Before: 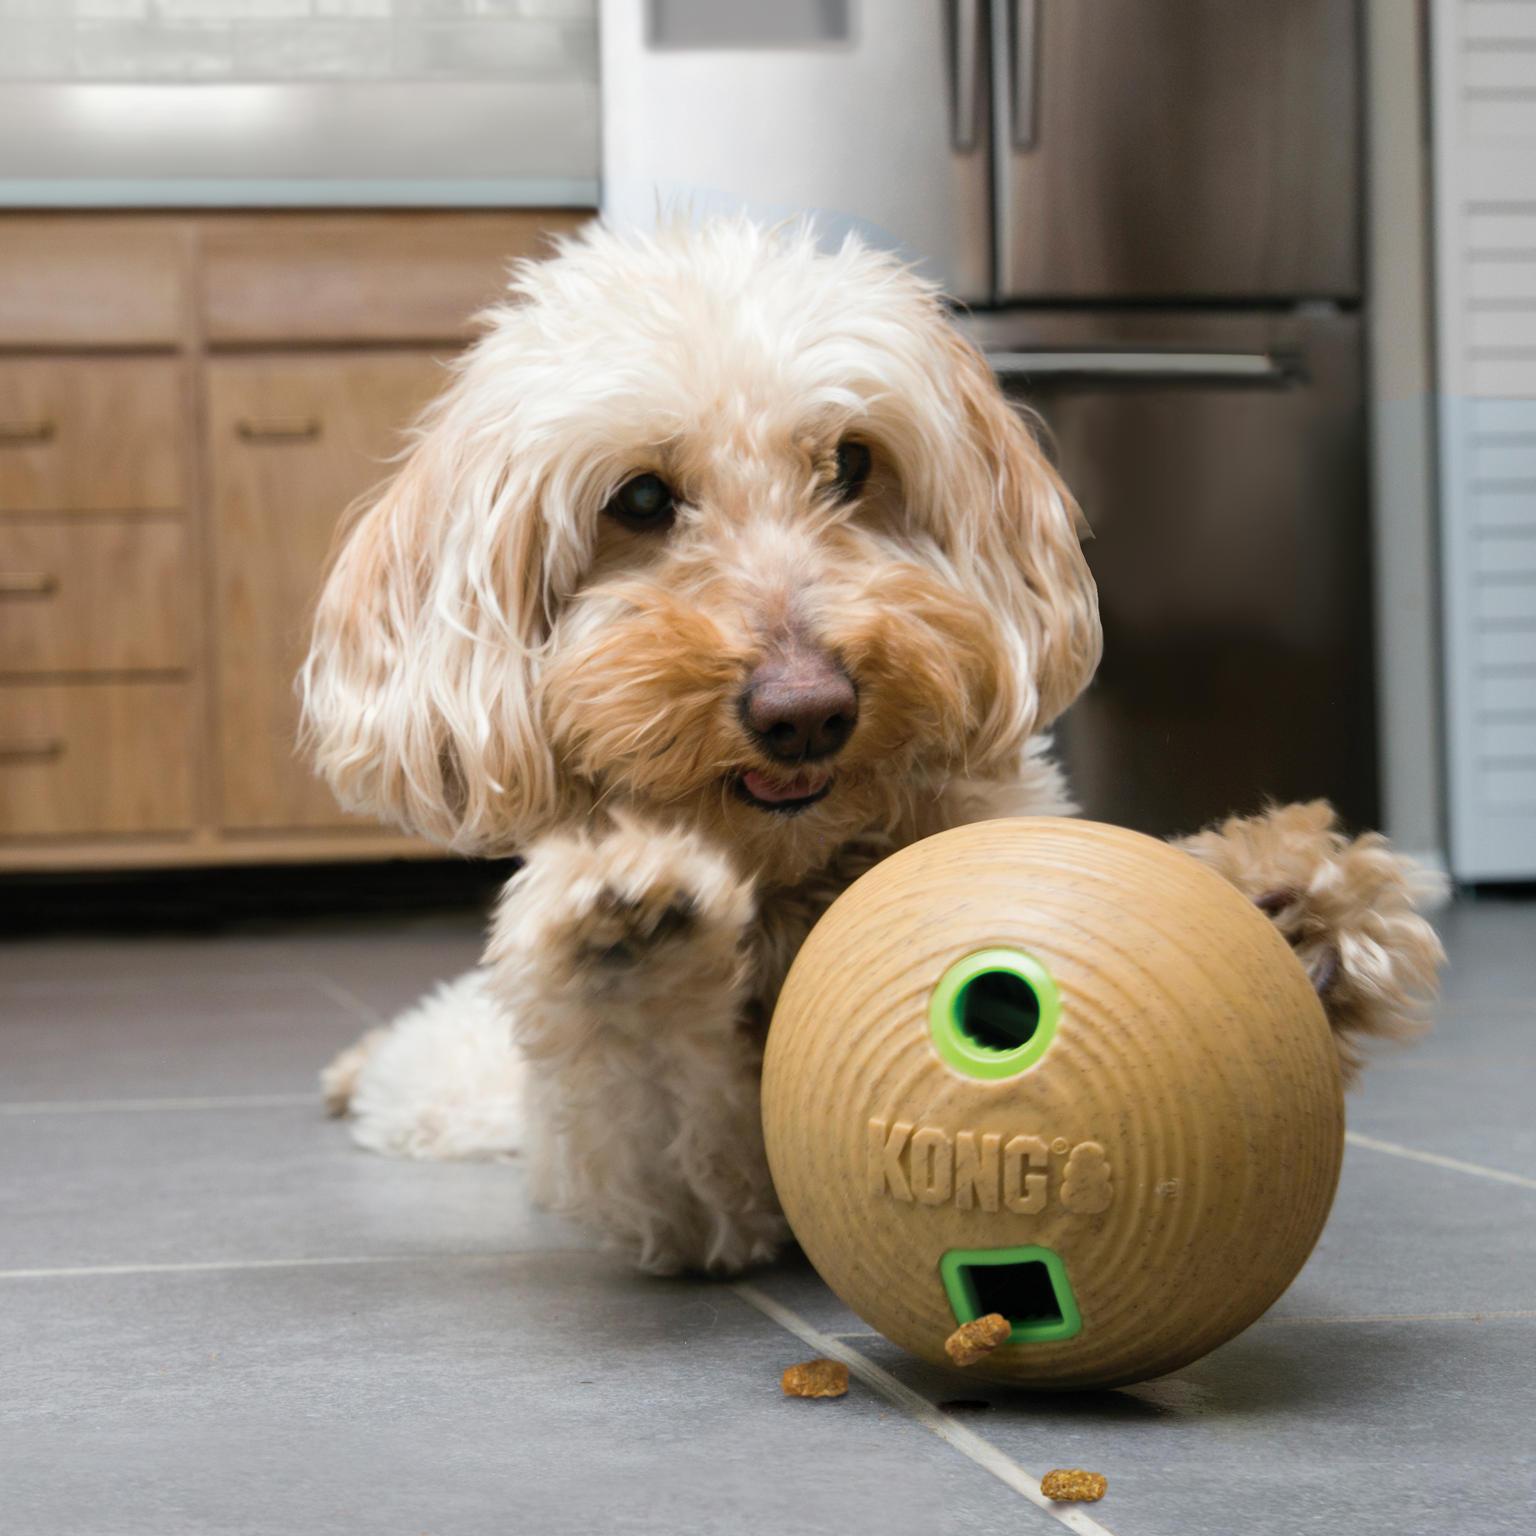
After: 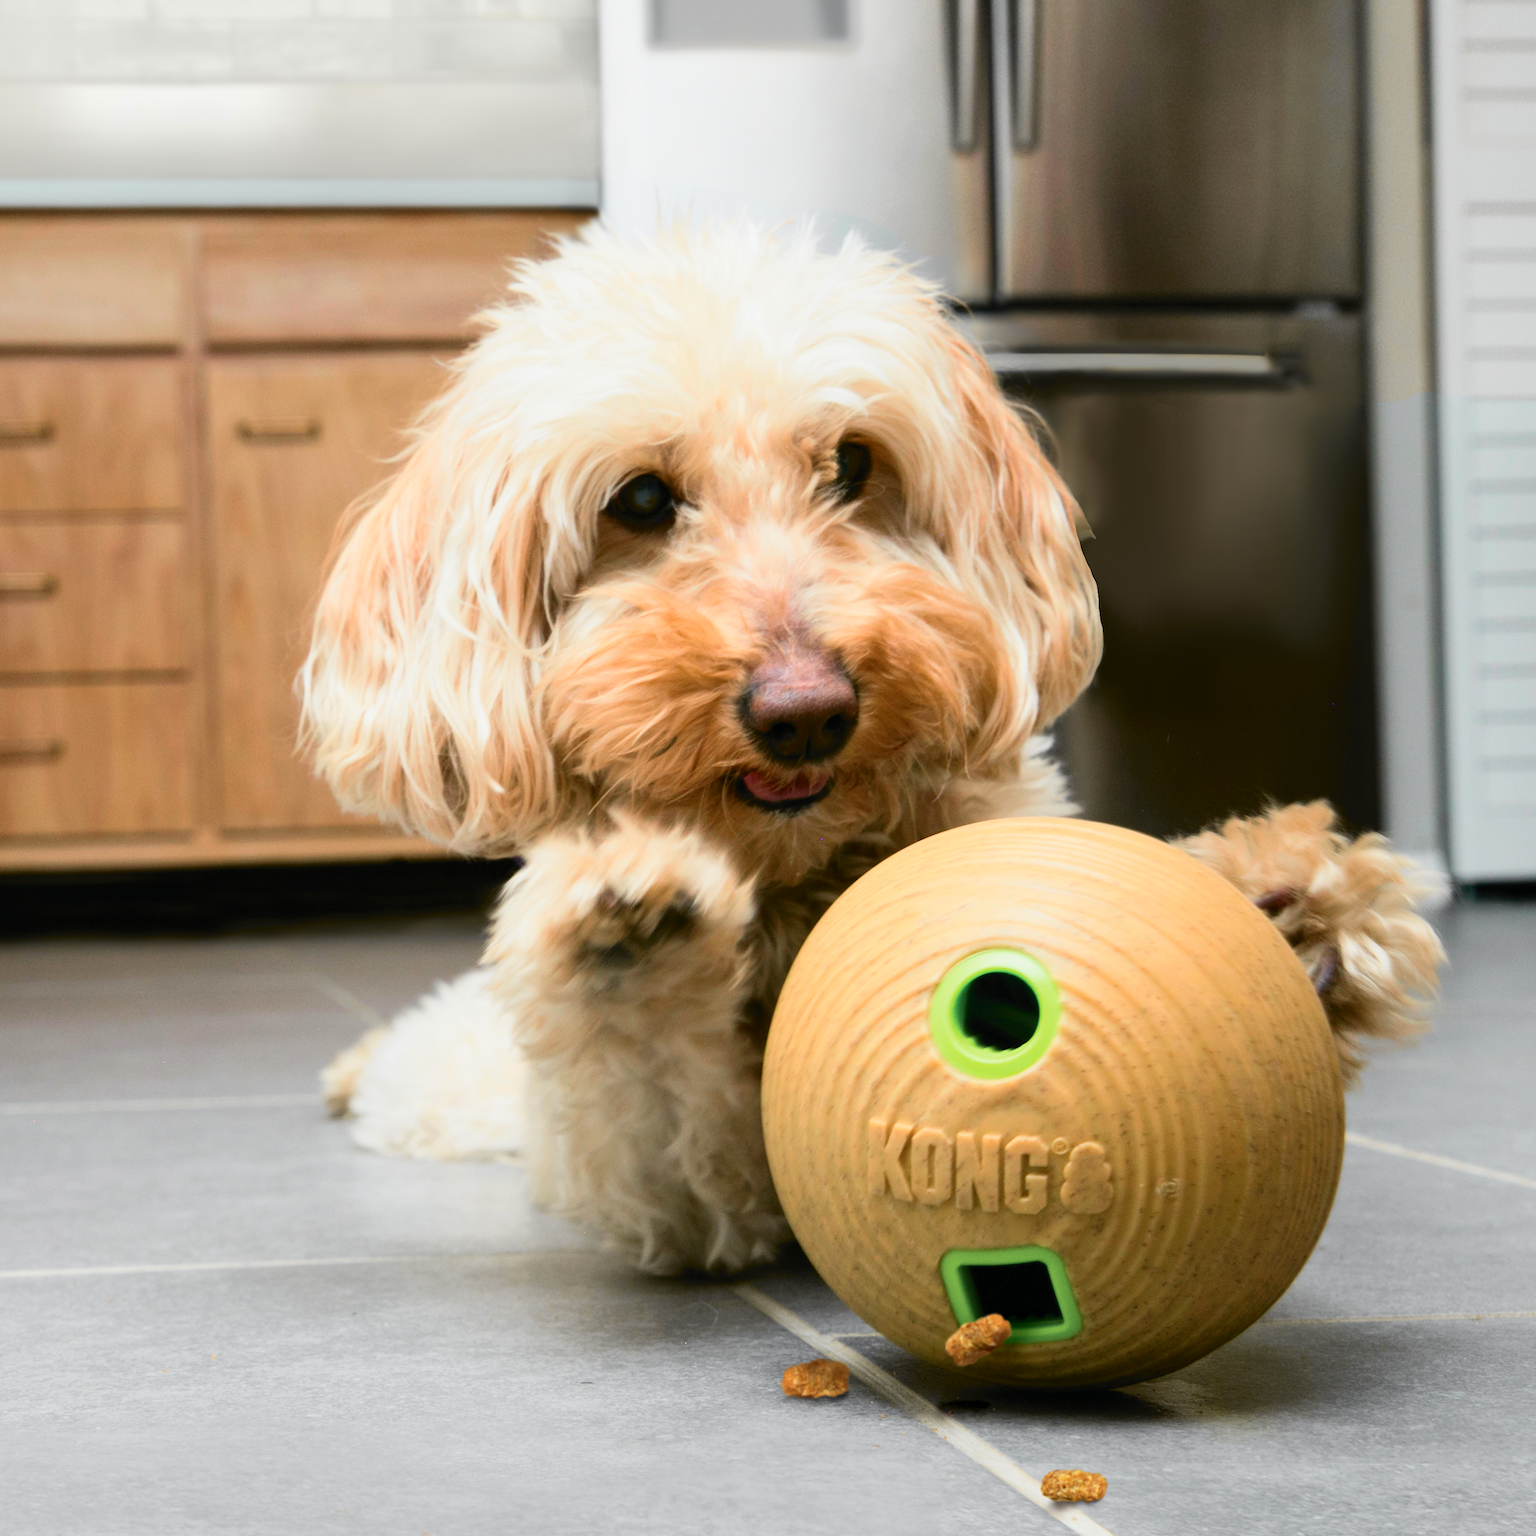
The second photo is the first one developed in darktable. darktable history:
tone curve: curves: ch0 [(0, 0) (0.131, 0.116) (0.316, 0.345) (0.501, 0.584) (0.629, 0.732) (0.812, 0.888) (1, 0.974)]; ch1 [(0, 0) (0.366, 0.367) (0.475, 0.462) (0.494, 0.496) (0.504, 0.499) (0.553, 0.584) (1, 1)]; ch2 [(0, 0) (0.333, 0.346) (0.375, 0.375) (0.424, 0.43) (0.476, 0.492) (0.502, 0.502) (0.533, 0.556) (0.566, 0.599) (0.614, 0.653) (1, 1)], color space Lab, independent channels, preserve colors none
